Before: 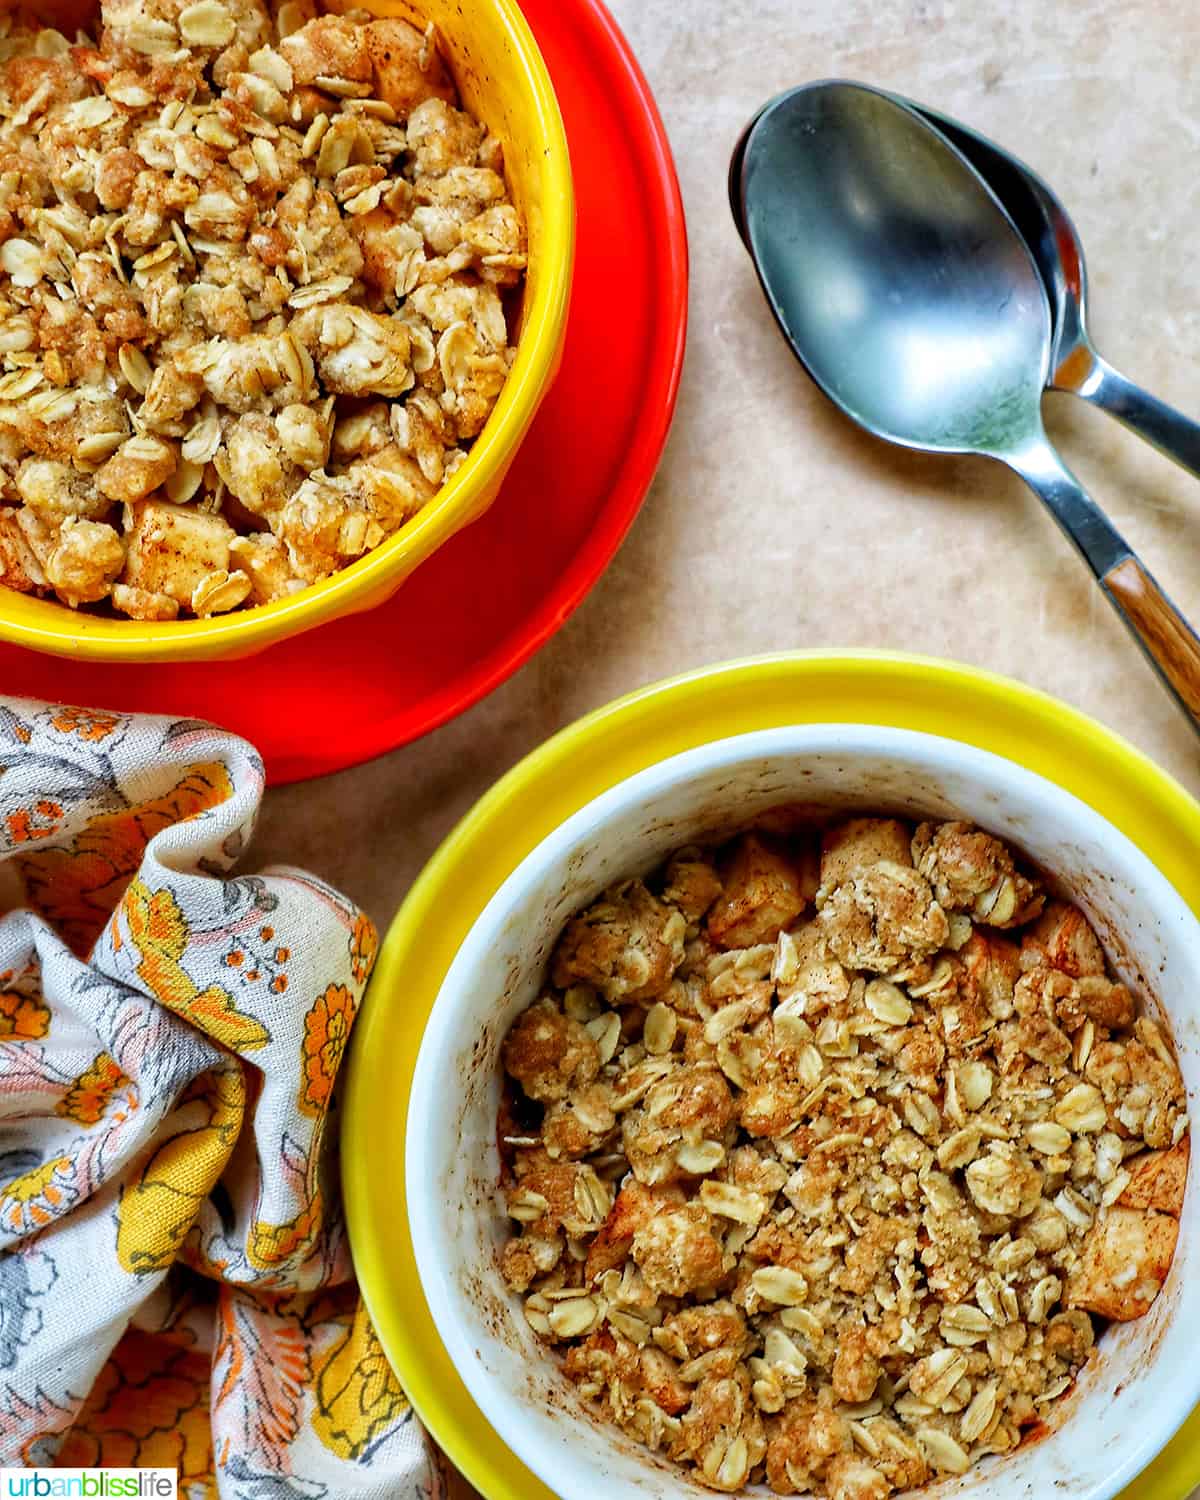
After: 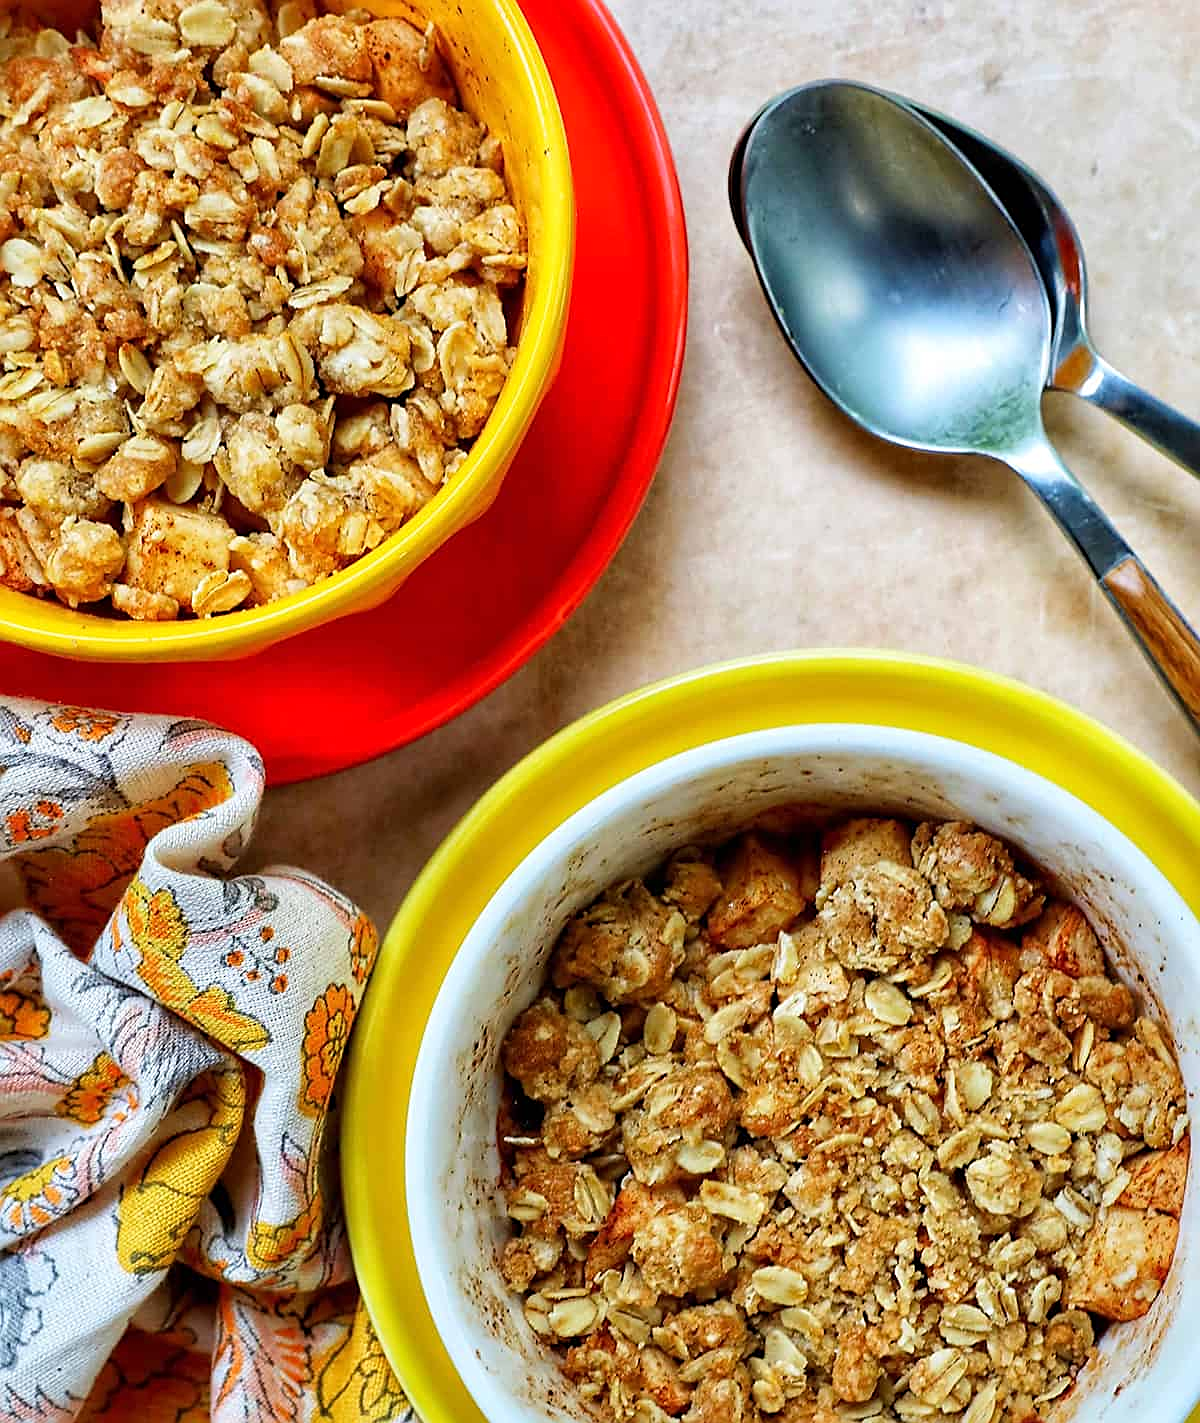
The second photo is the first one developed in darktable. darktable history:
crop and rotate: top 0%, bottom 5.097%
sharpen: on, module defaults
base curve: curves: ch0 [(0, 0) (0.472, 0.508) (1, 1)]
